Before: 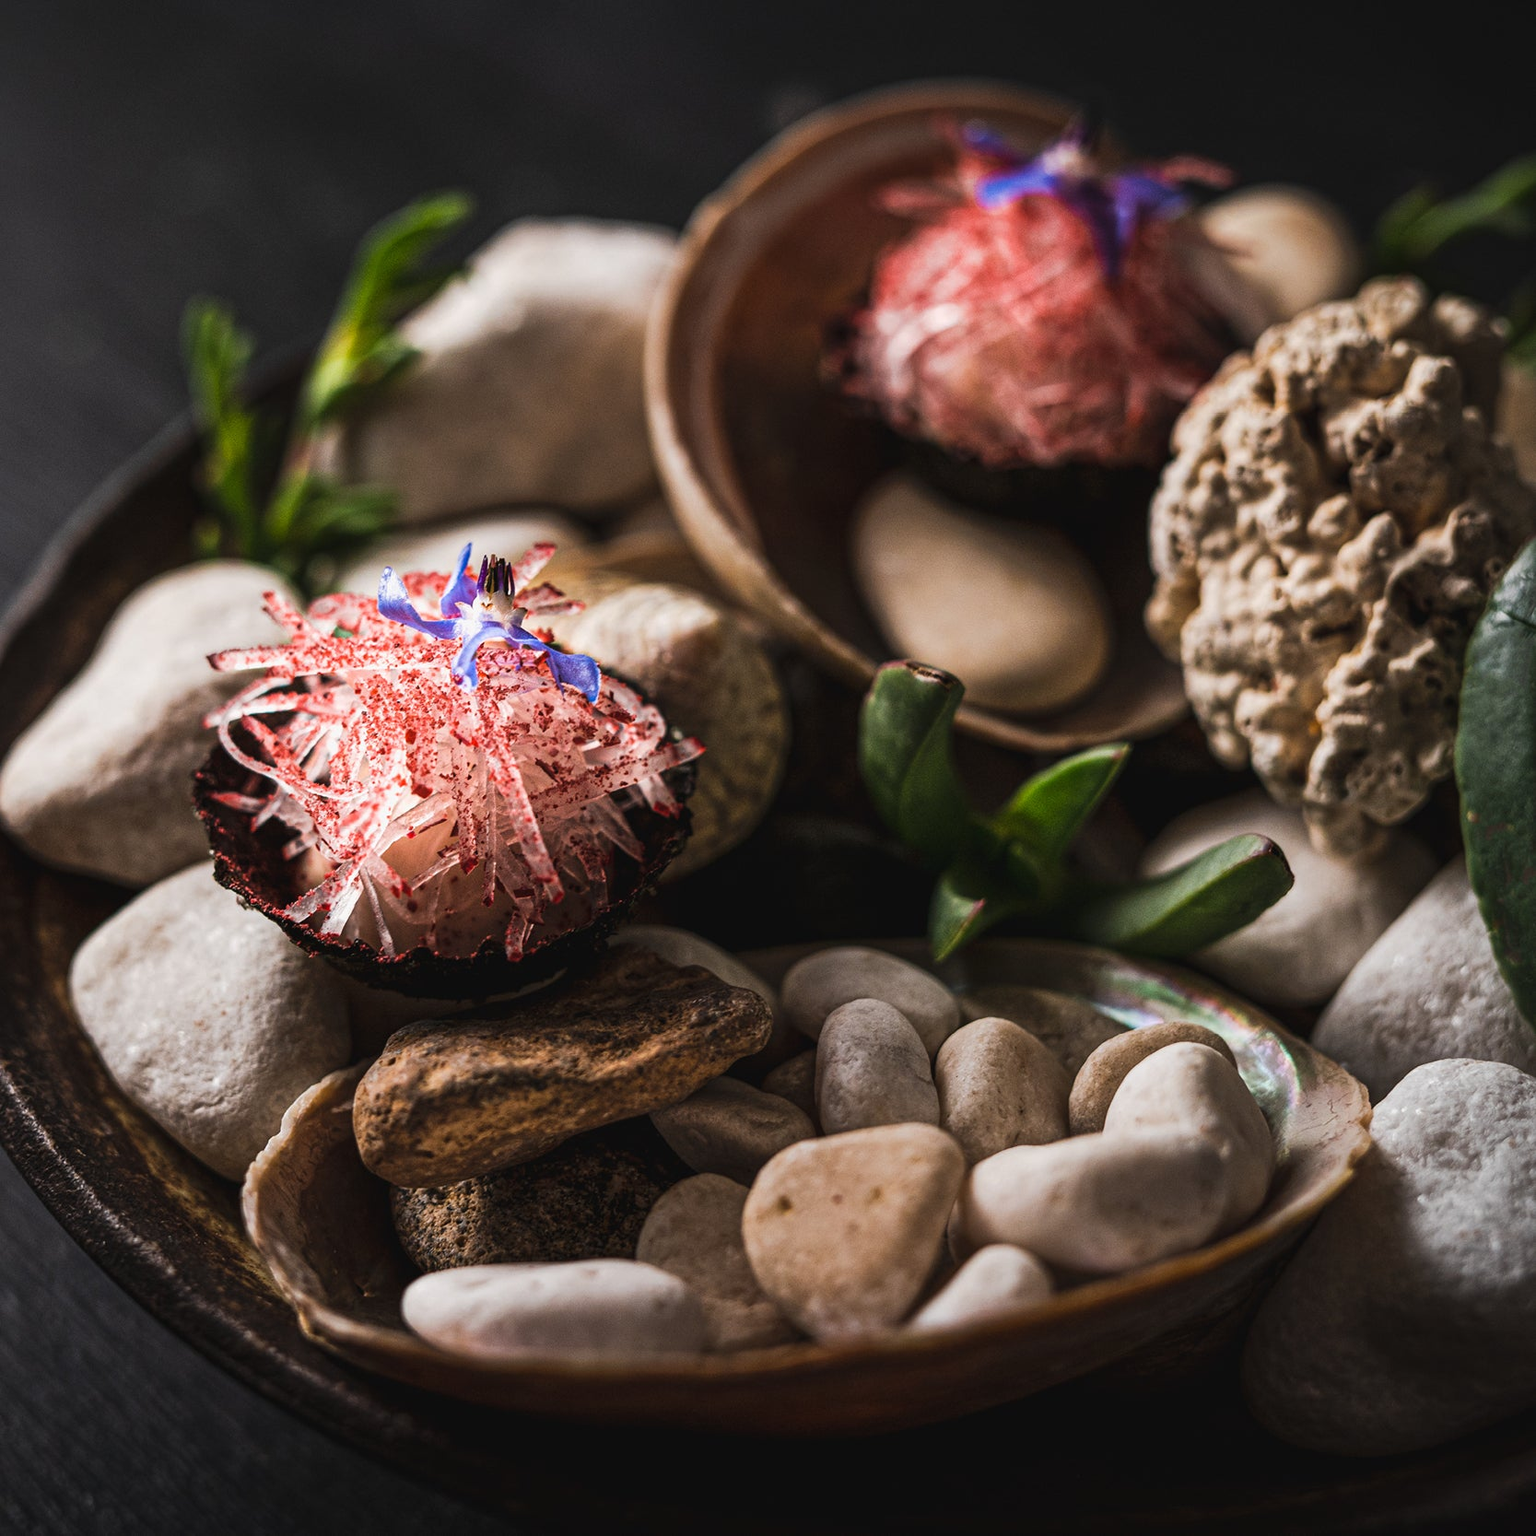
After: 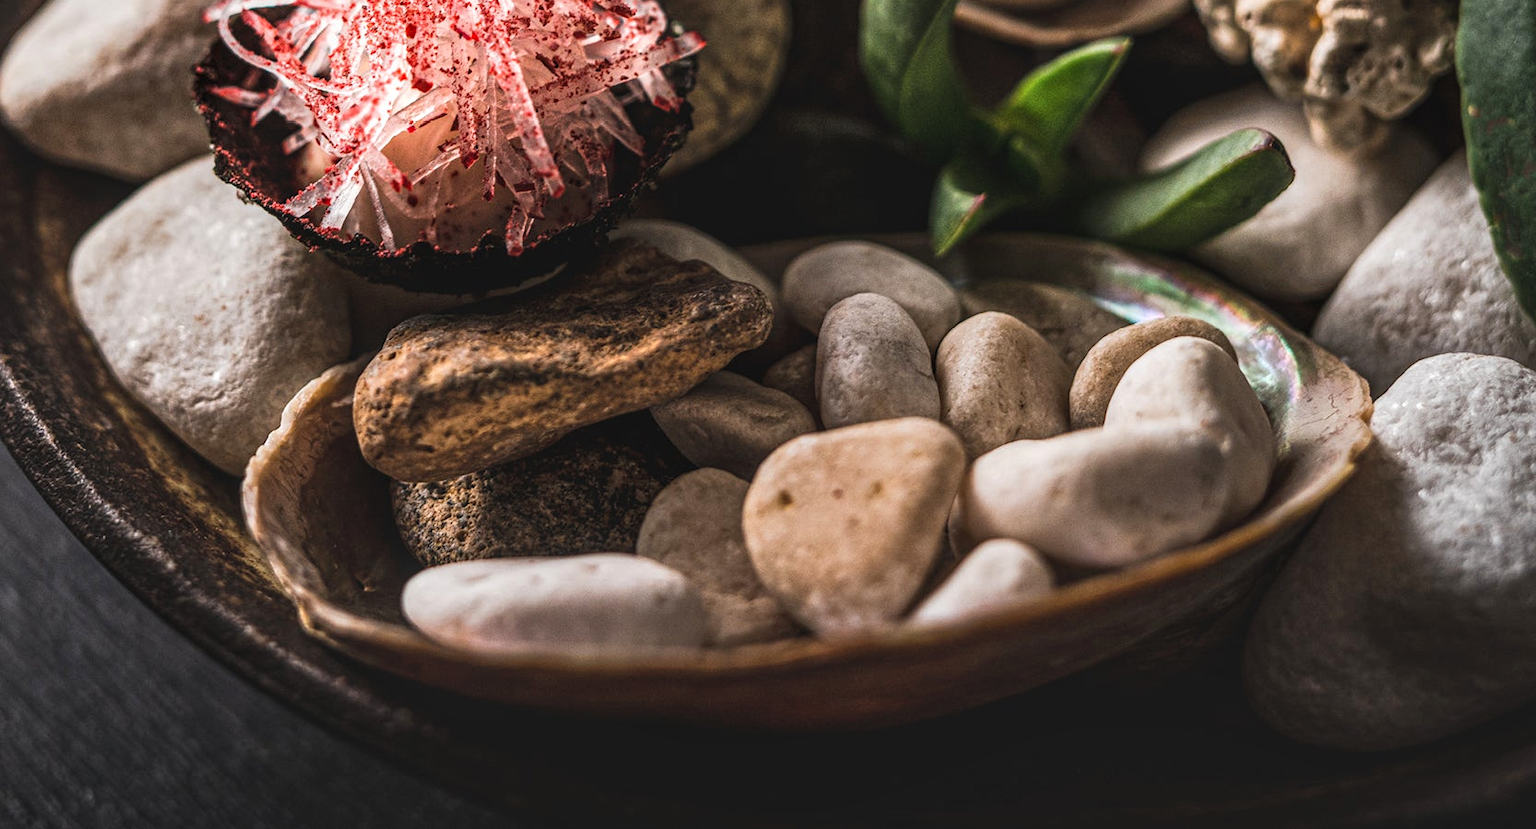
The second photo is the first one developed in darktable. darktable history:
contrast brightness saturation: contrast -0.102, brightness 0.05, saturation 0.082
crop and rotate: top 45.959%, right 0.025%
local contrast: highlights 29%, detail 150%
